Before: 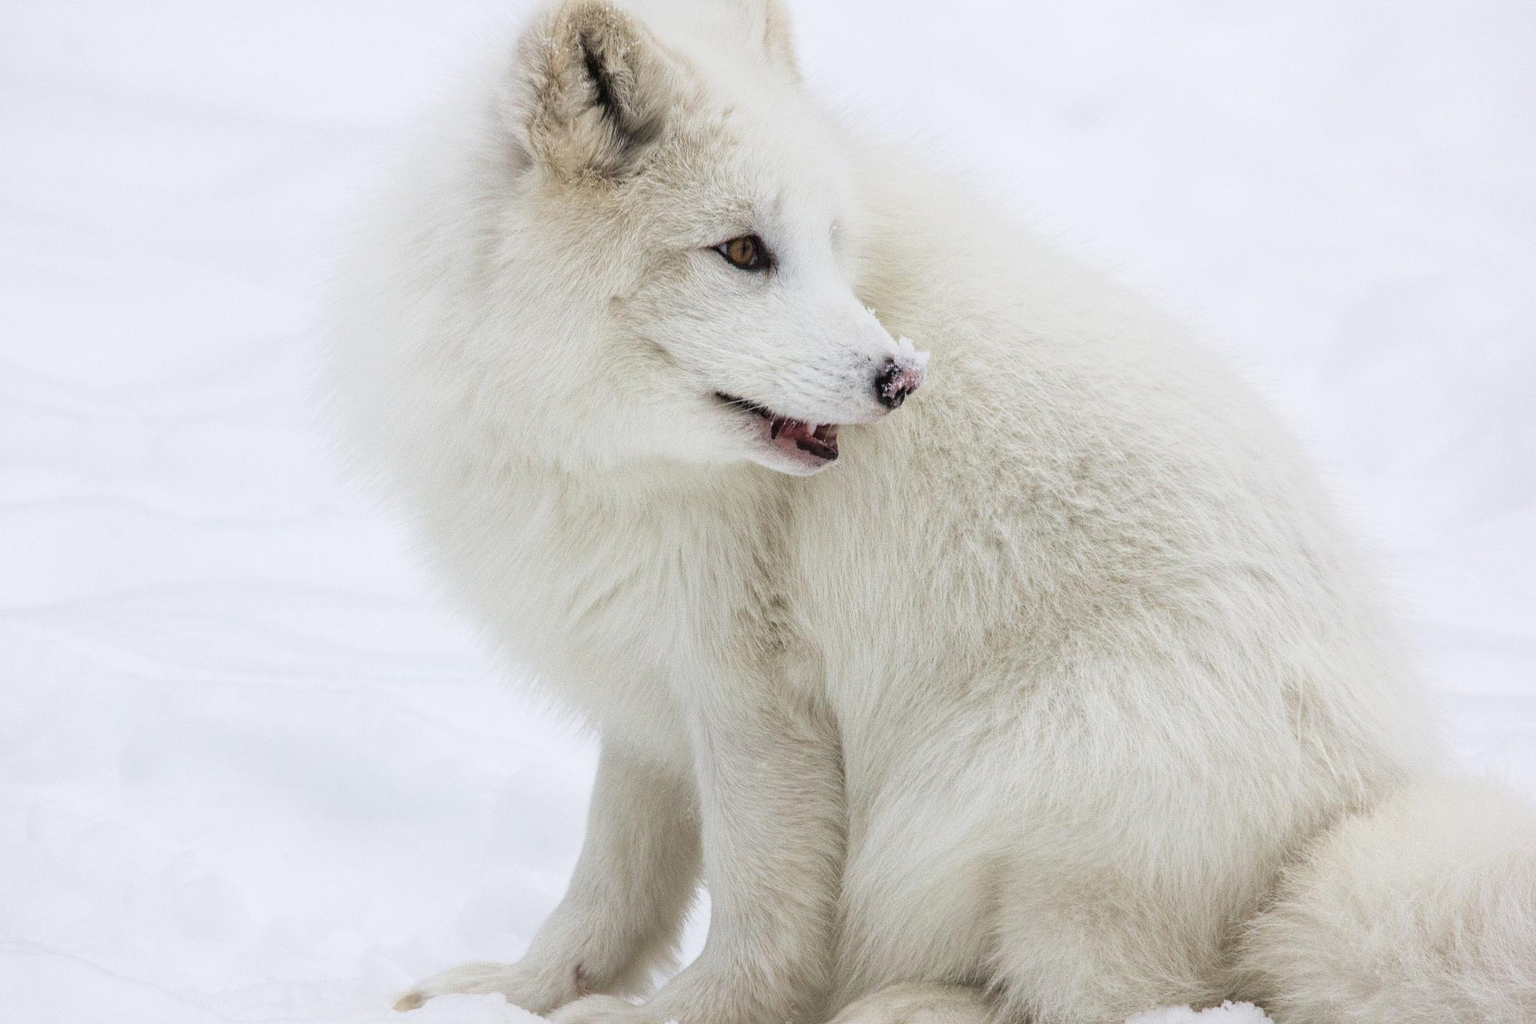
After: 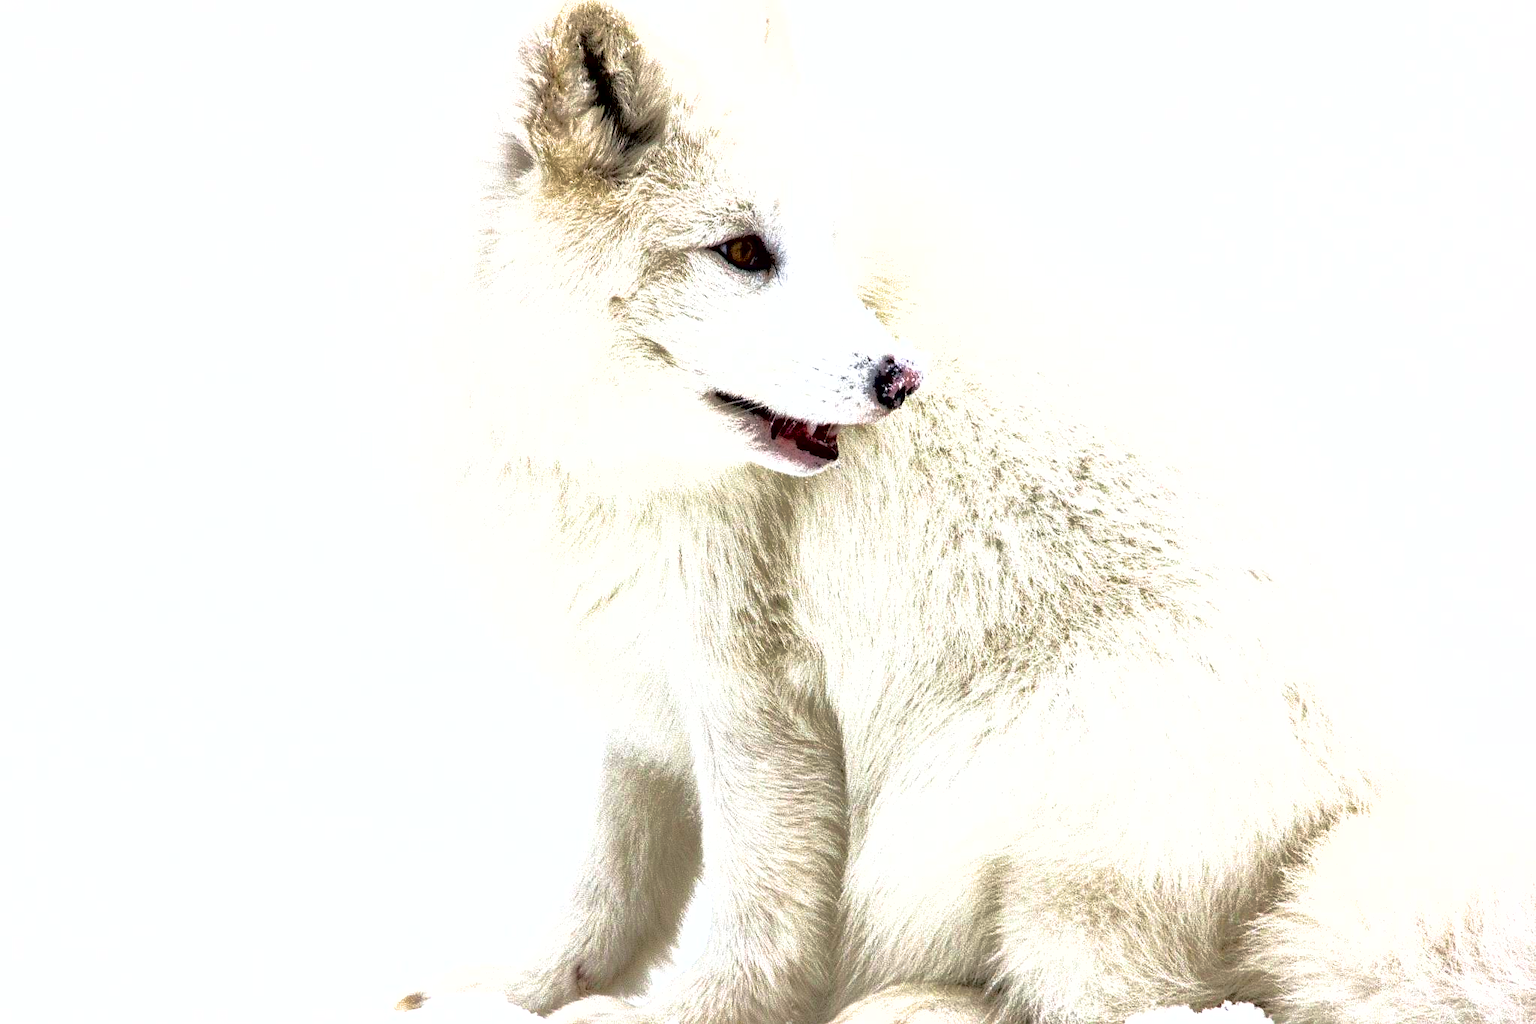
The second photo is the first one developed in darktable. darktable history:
contrast equalizer: y [[0.6 ×6], [0.55 ×6], [0 ×6], [0 ×6], [0 ×6]]
exposure: black level correction 0.011, exposure 1.087 EV, compensate highlight preservation false
shadows and highlights: shadows 30.24
